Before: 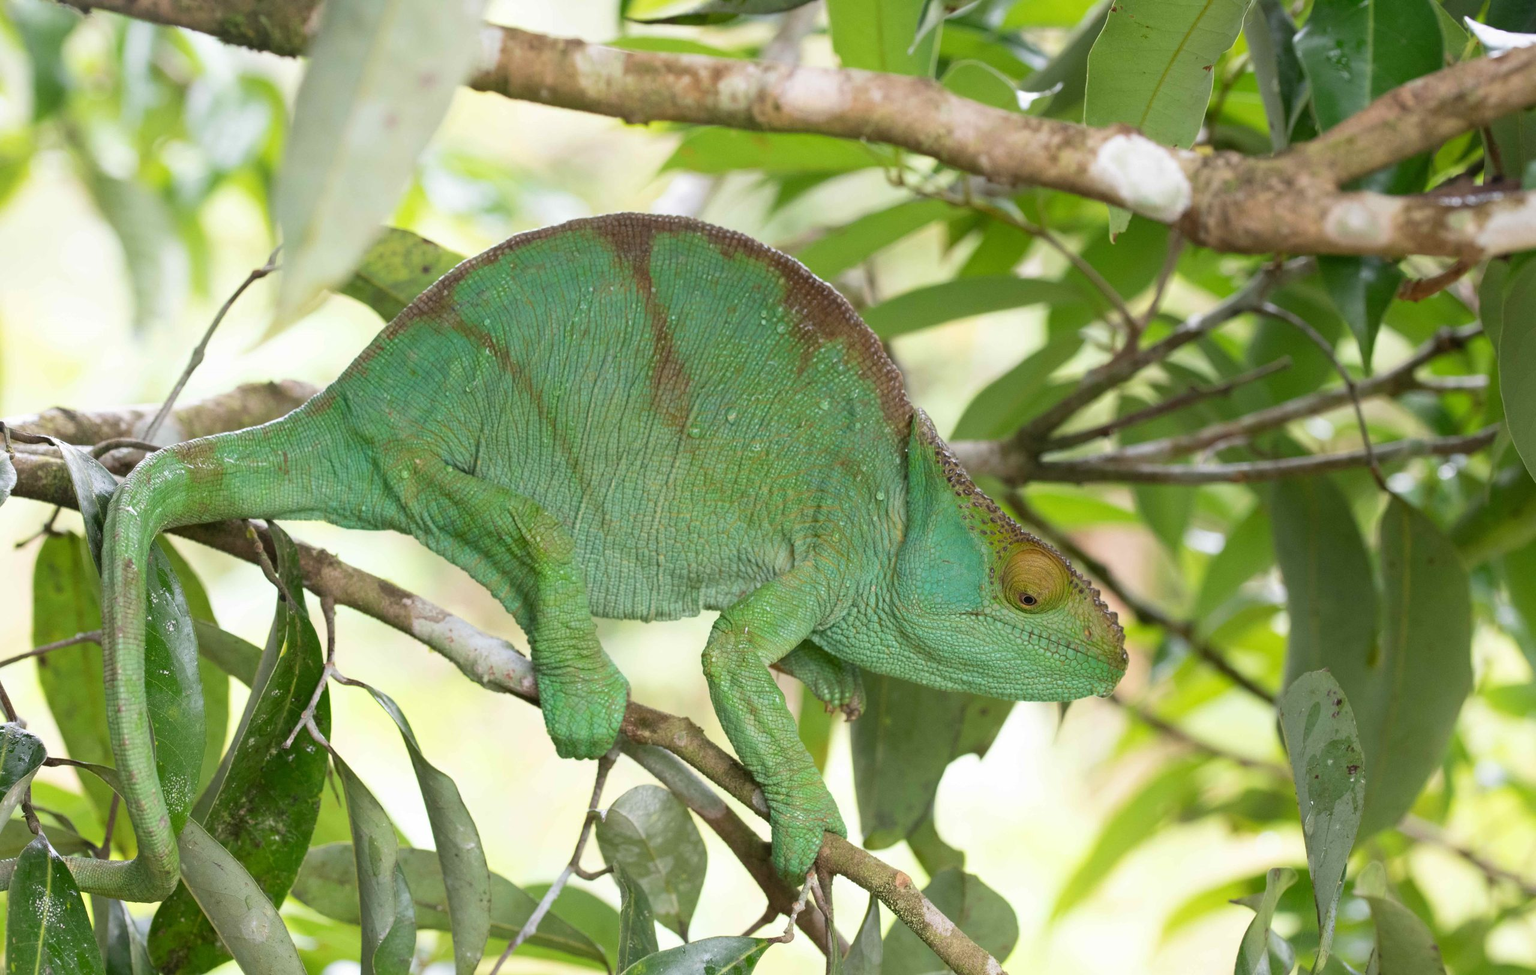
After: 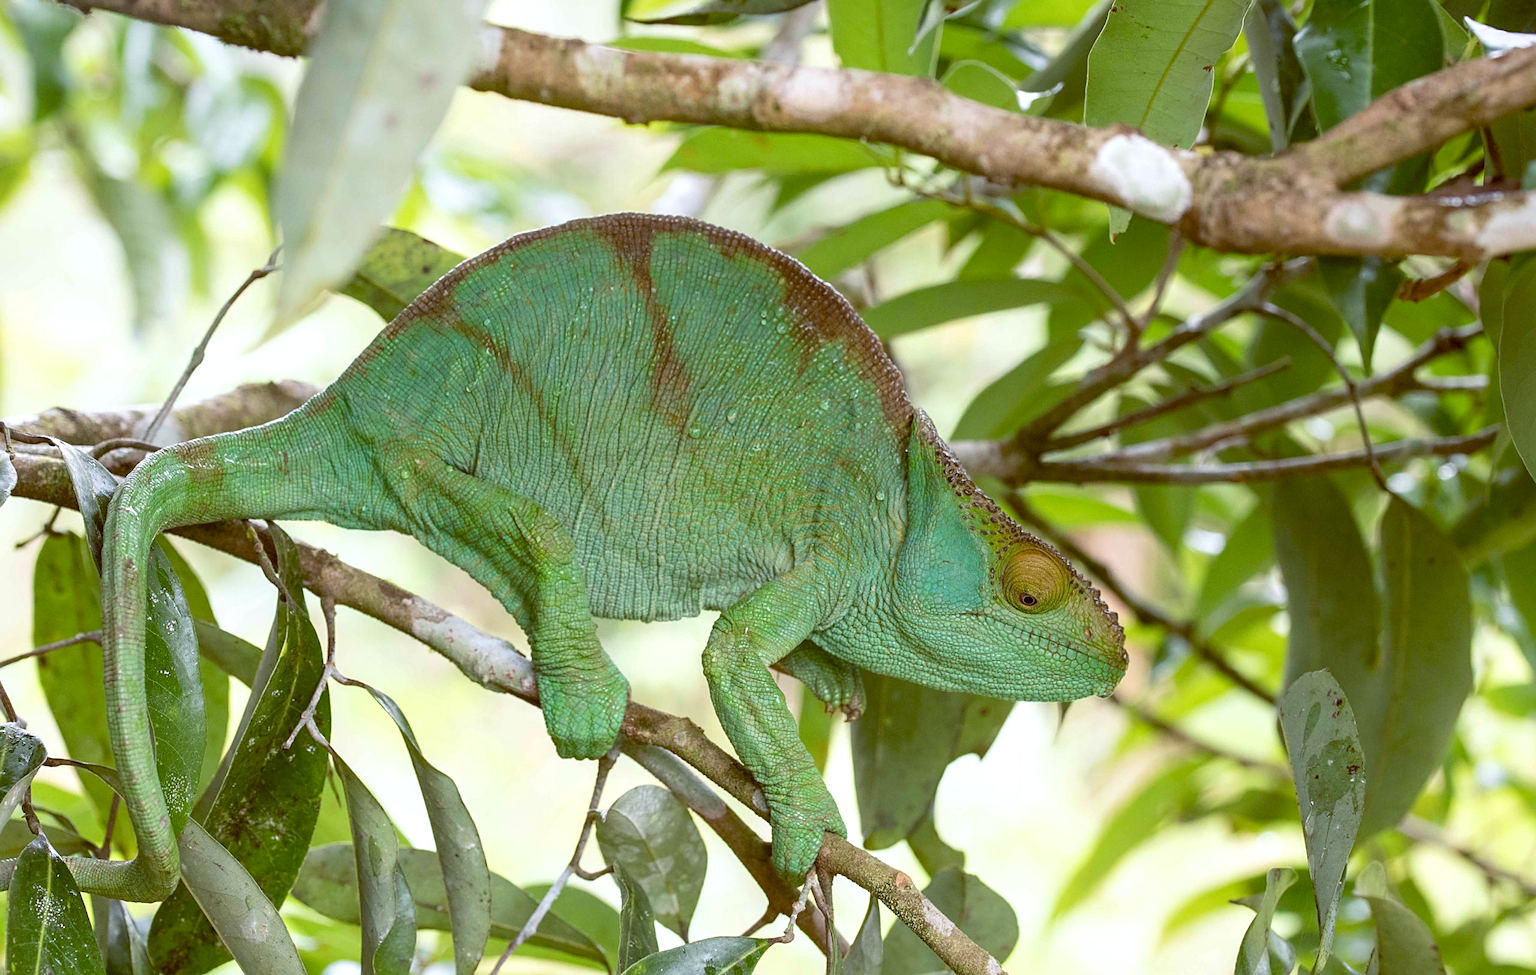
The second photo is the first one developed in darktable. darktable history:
sharpen: on, module defaults
color balance rgb: global vibrance 10%
tone equalizer: on, module defaults
color balance: lift [1, 1.015, 1.004, 0.985], gamma [1, 0.958, 0.971, 1.042], gain [1, 0.956, 0.977, 1.044]
local contrast: on, module defaults
